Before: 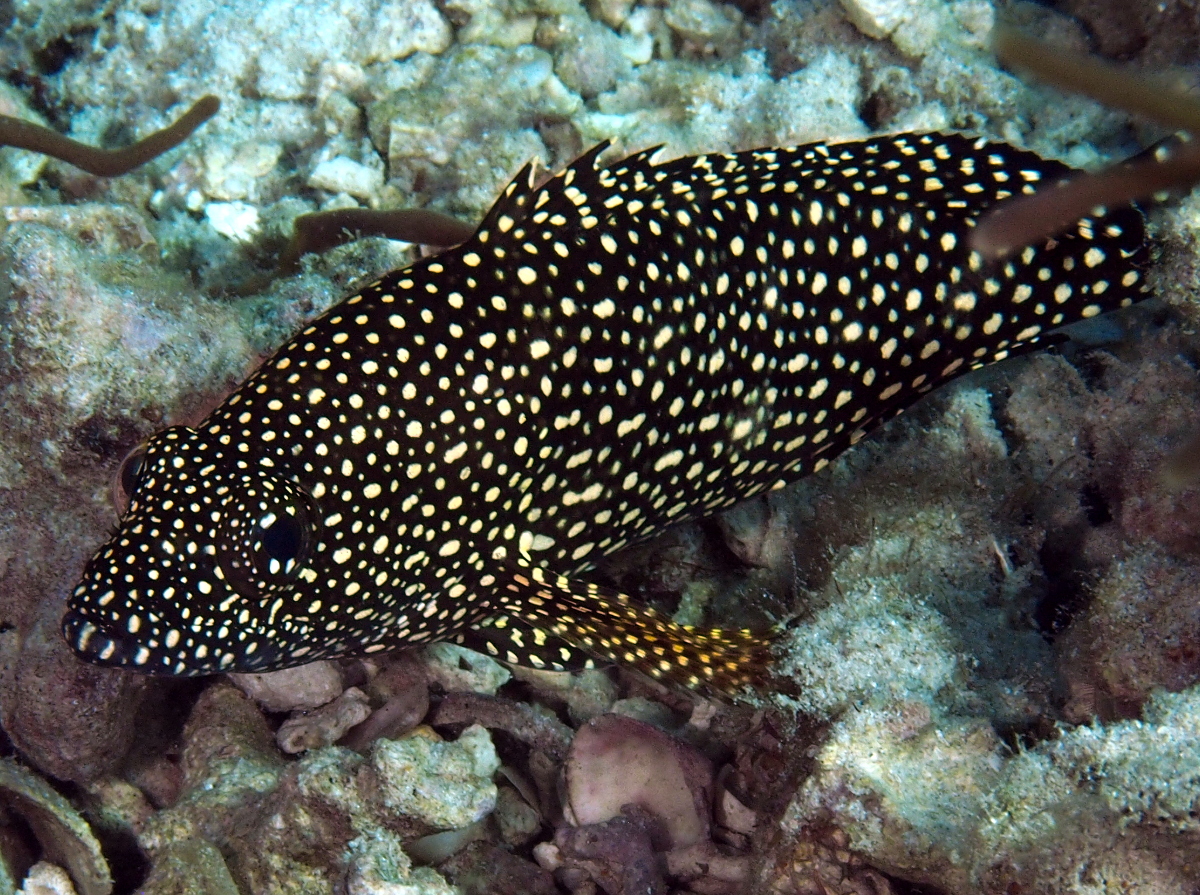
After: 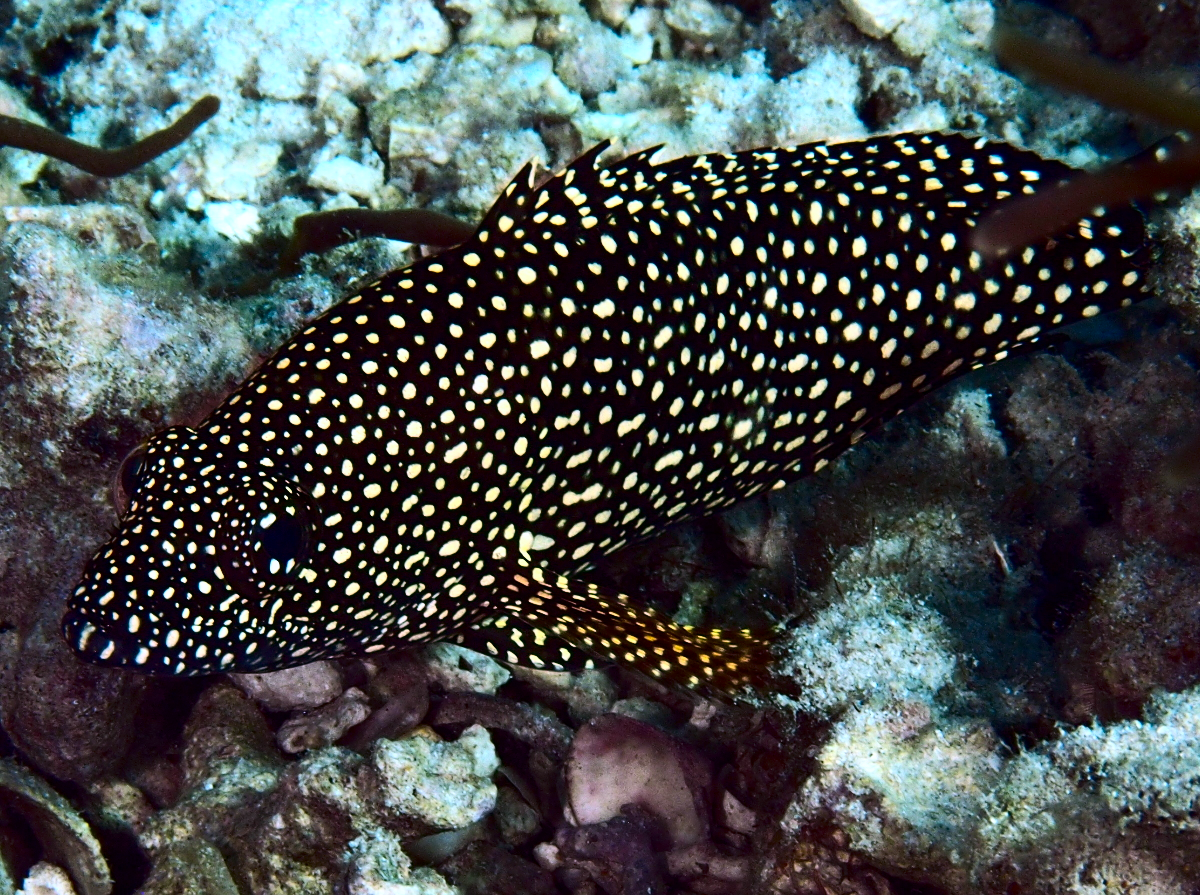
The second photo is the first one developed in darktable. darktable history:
color calibration: illuminant as shot in camera, x 0.358, y 0.373, temperature 4628.91 K
contrast brightness saturation: contrast 0.303, brightness -0.07, saturation 0.172
